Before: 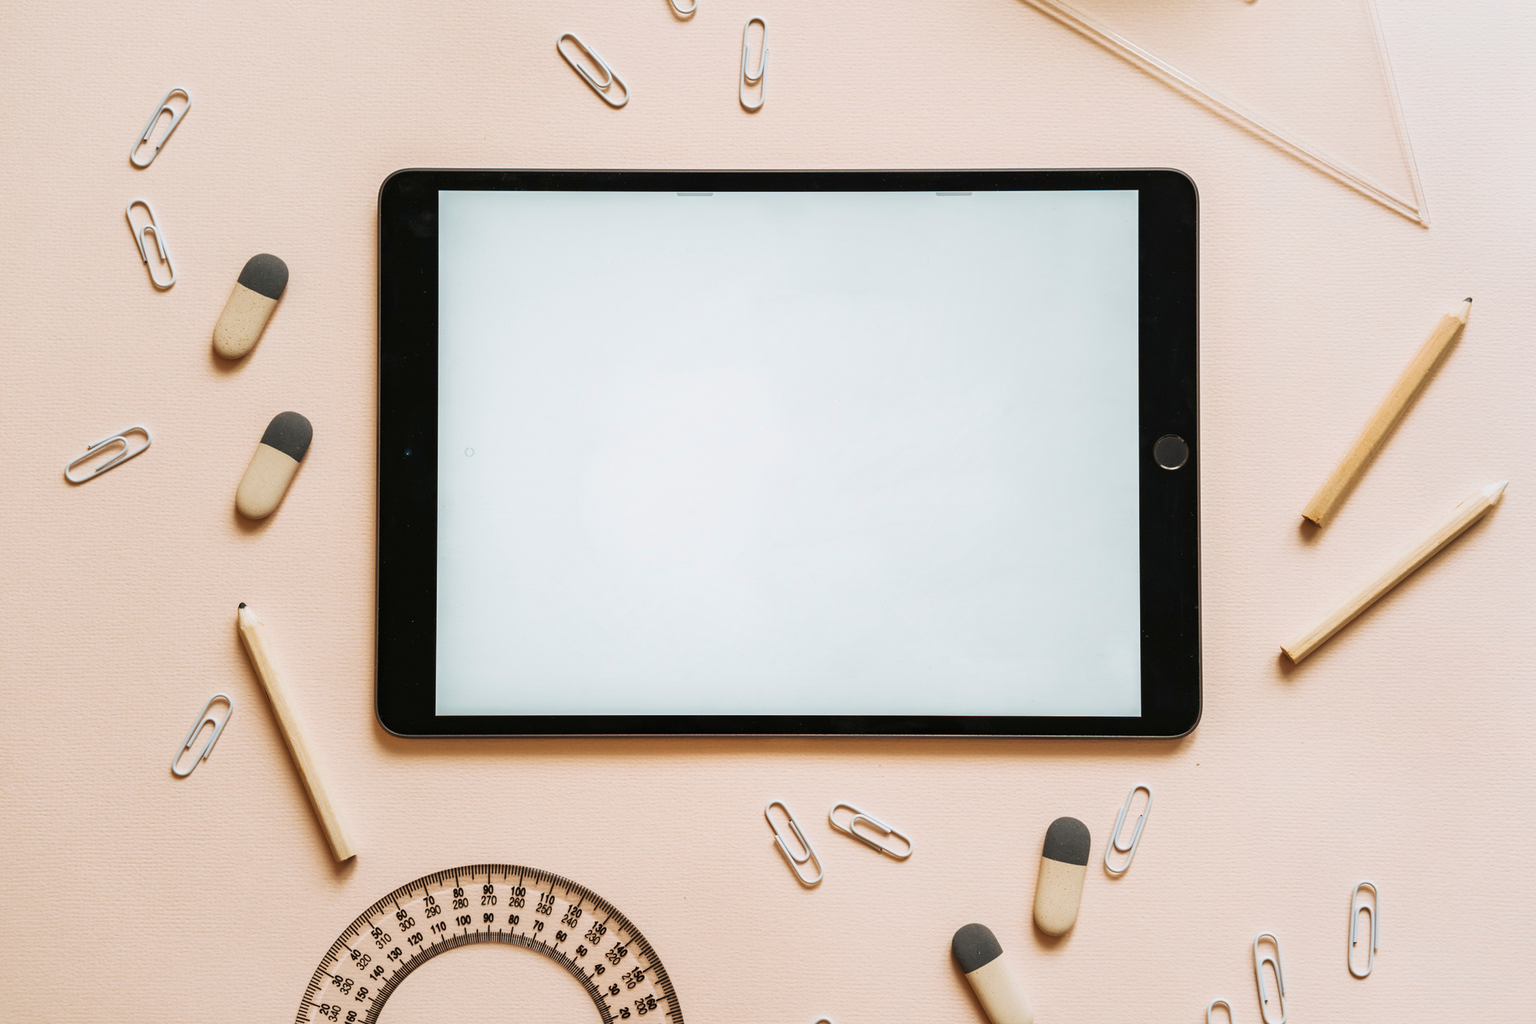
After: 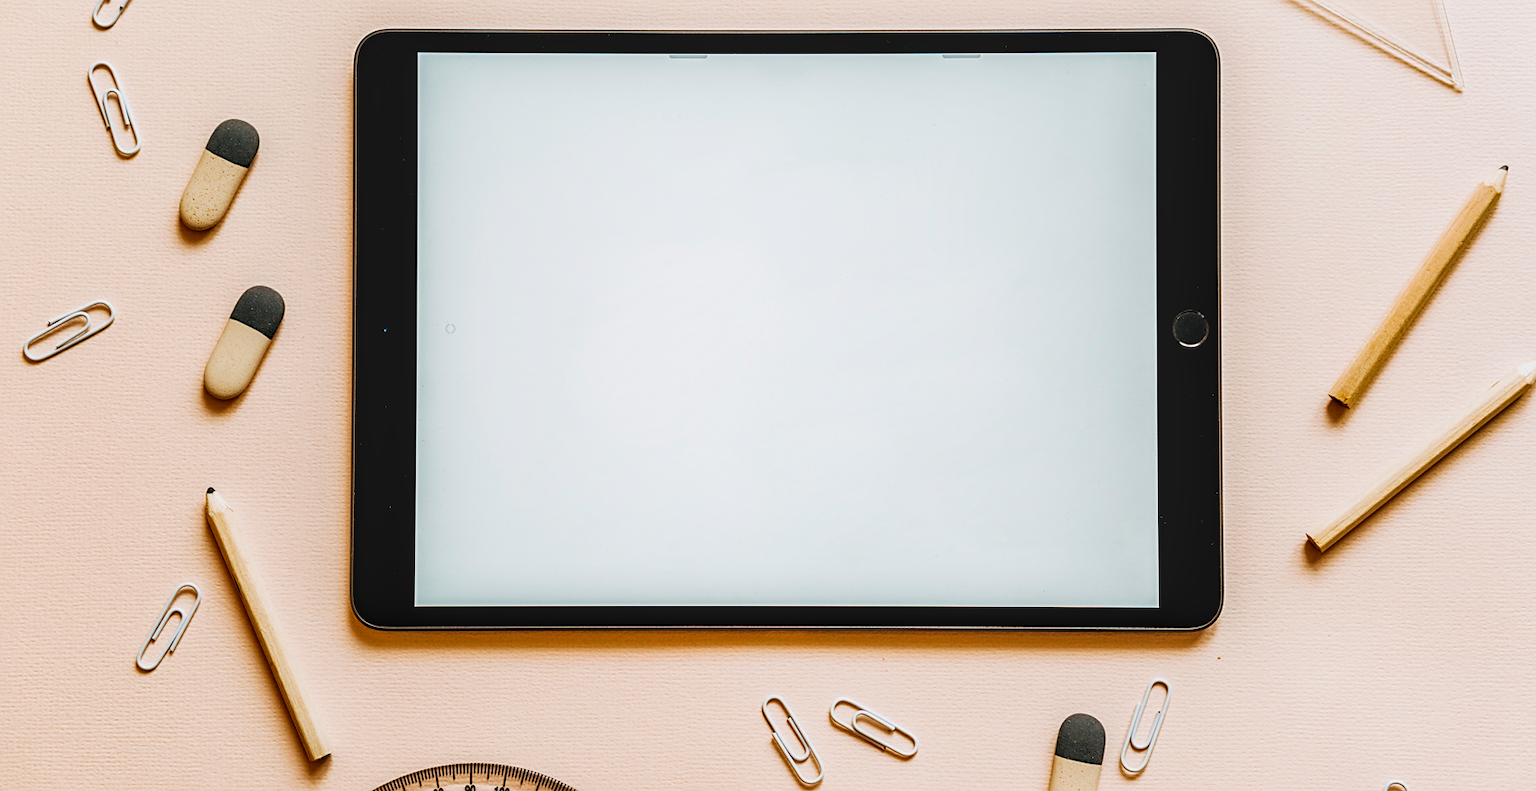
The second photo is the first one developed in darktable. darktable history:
filmic rgb: black relative exposure -3.84 EV, white relative exposure 3.49 EV, hardness 2.67, contrast 1.102
color balance rgb: shadows lift › chroma 2.016%, shadows lift › hue 217.77°, perceptual saturation grading › global saturation 19.542%
sharpen: on, module defaults
crop and rotate: left 2.815%, top 13.78%, right 2.397%, bottom 12.901%
local contrast: on, module defaults
contrast brightness saturation: brightness -0.205, saturation 0.082
exposure: exposure 0.631 EV, compensate highlight preservation false
